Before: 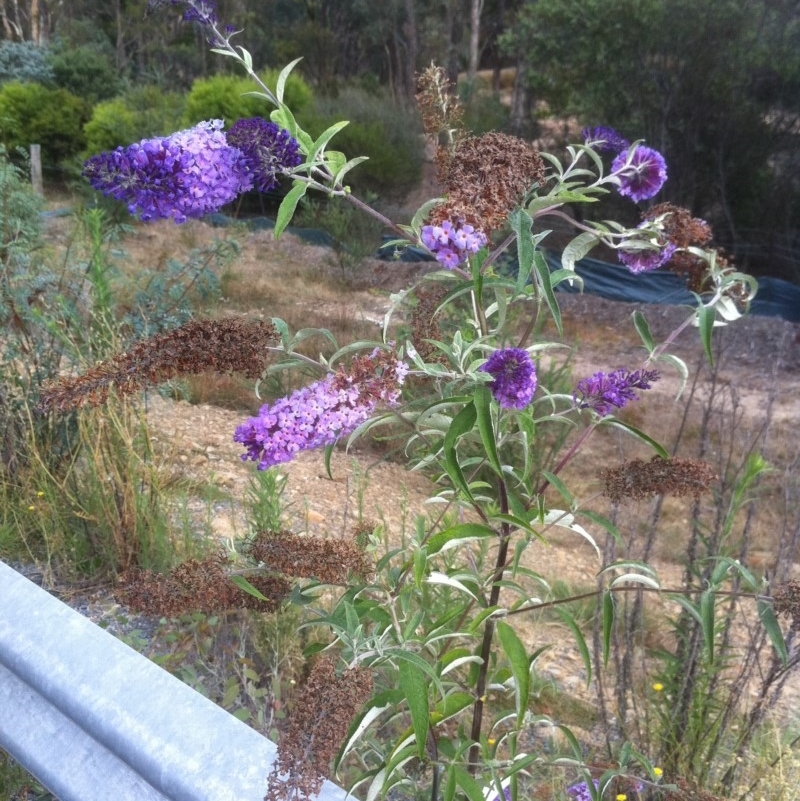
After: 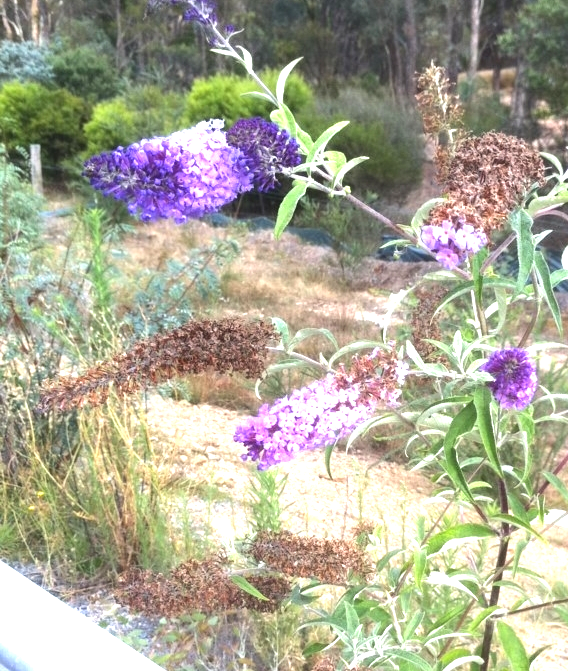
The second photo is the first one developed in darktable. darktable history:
crop: right 28.969%, bottom 16.115%
tone equalizer: -8 EV -0.431 EV, -7 EV -0.362 EV, -6 EV -0.296 EV, -5 EV -0.184 EV, -3 EV 0.243 EV, -2 EV 0.33 EV, -1 EV 0.376 EV, +0 EV 0.393 EV, edges refinement/feathering 500, mask exposure compensation -1.57 EV, preserve details guided filter
exposure: black level correction 0, exposure 1 EV, compensate highlight preservation false
